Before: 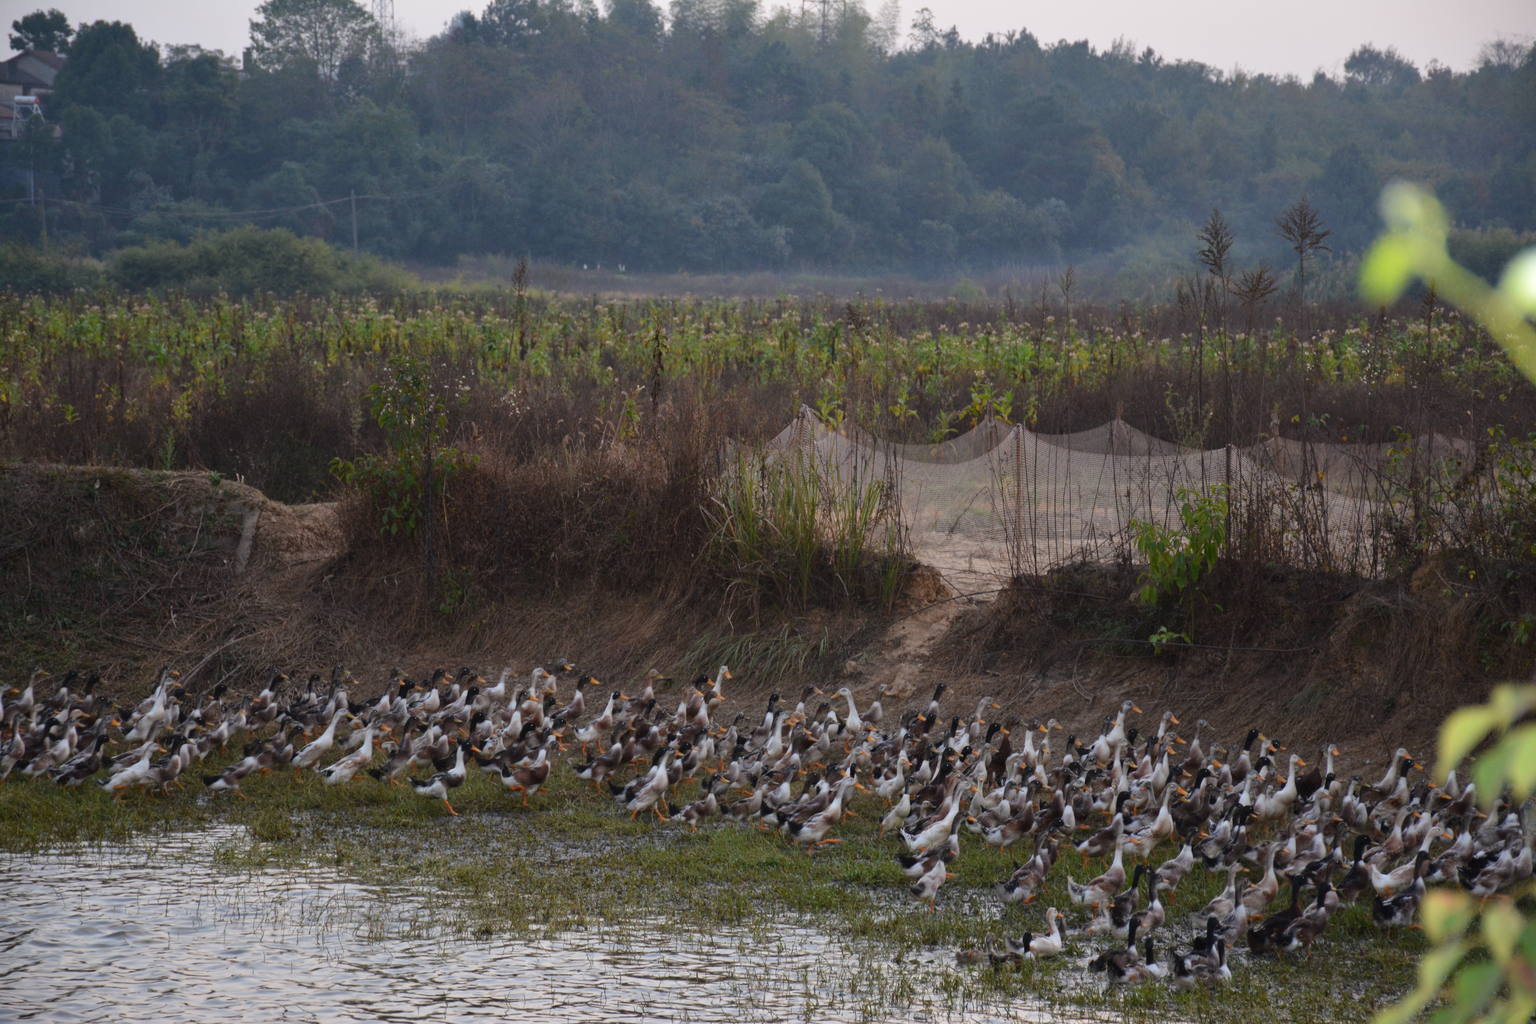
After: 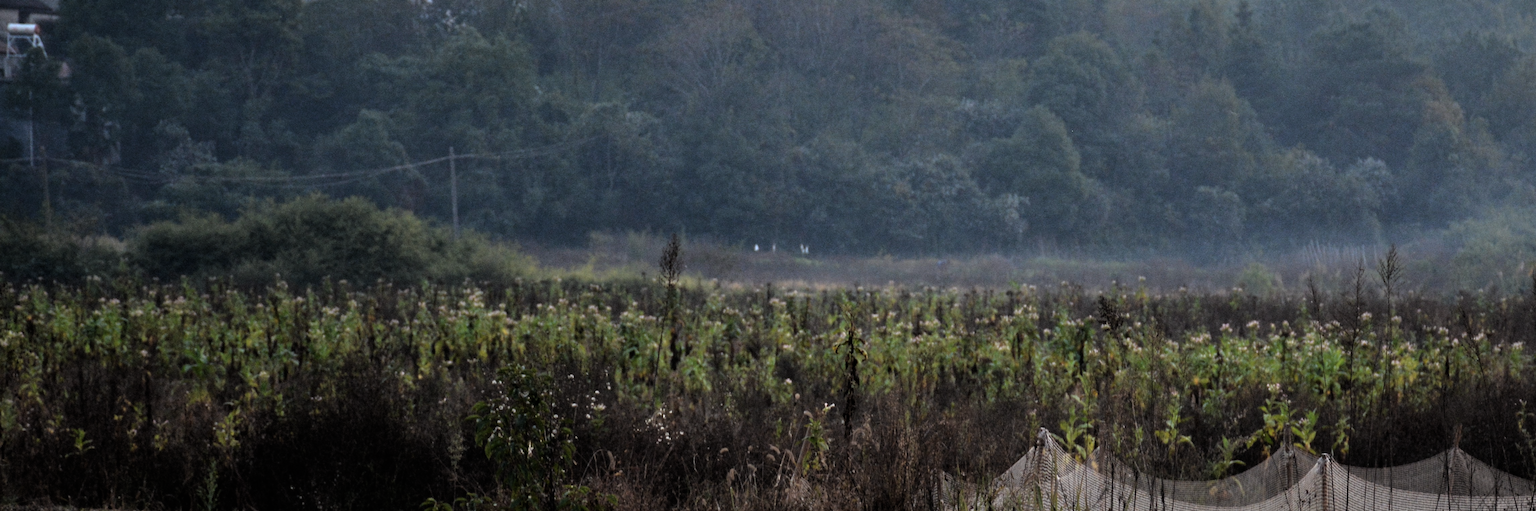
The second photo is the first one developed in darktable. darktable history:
color zones: curves: ch0 [(0.068, 0.464) (0.25, 0.5) (0.48, 0.508) (0.75, 0.536) (0.886, 0.476) (0.967, 0.456)]; ch1 [(0.066, 0.456) (0.25, 0.5) (0.616, 0.508) (0.746, 0.56) (0.934, 0.444)]
local contrast: mode bilateral grid, contrast 20, coarseness 50, detail 102%, midtone range 0.2
filmic rgb: black relative exposure -8.2 EV, white relative exposure 2.2 EV, threshold 3 EV, hardness 7.11, latitude 85.74%, contrast 1.696, highlights saturation mix -4%, shadows ↔ highlights balance -2.69%, color science v5 (2021), contrast in shadows safe, contrast in highlights safe, enable highlight reconstruction true
white balance: red 0.978, blue 0.999
exposure: black level correction -0.001, exposure 0.08 EV, compensate highlight preservation false
crop: left 0.579%, top 7.627%, right 23.167%, bottom 54.275%
